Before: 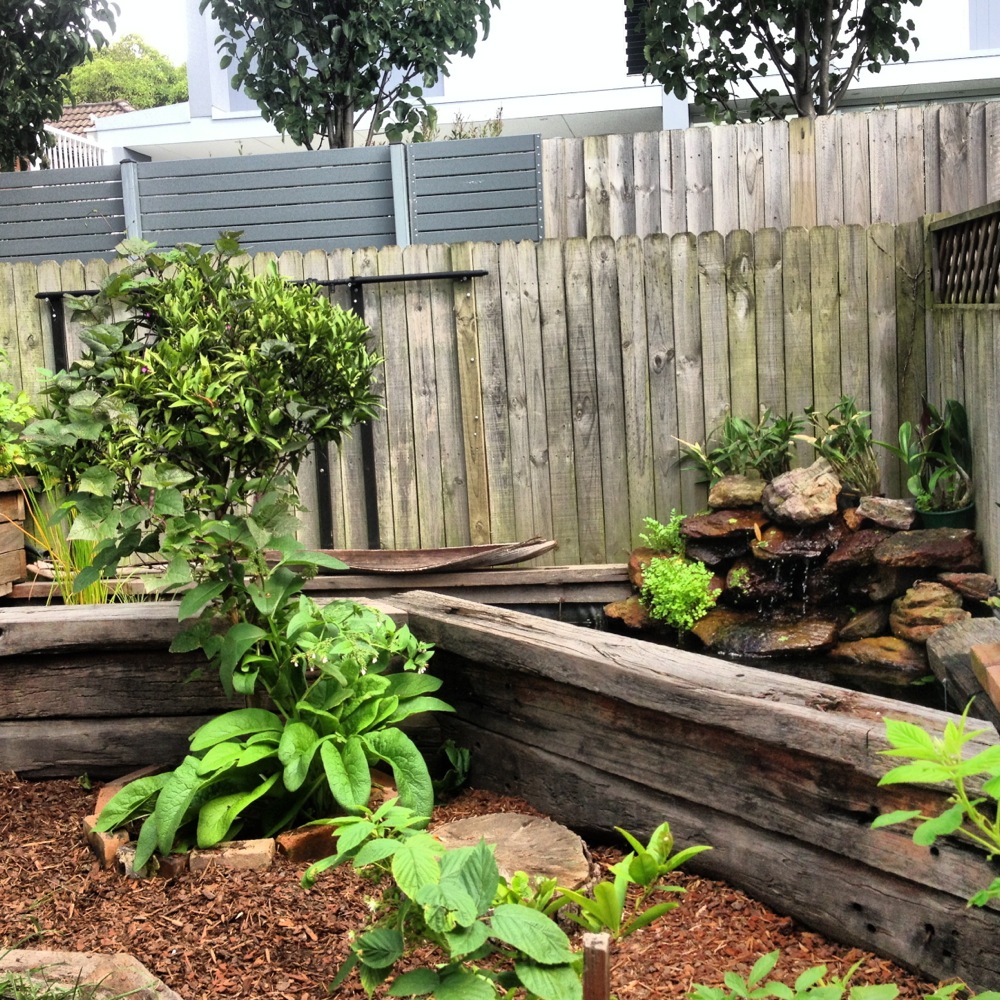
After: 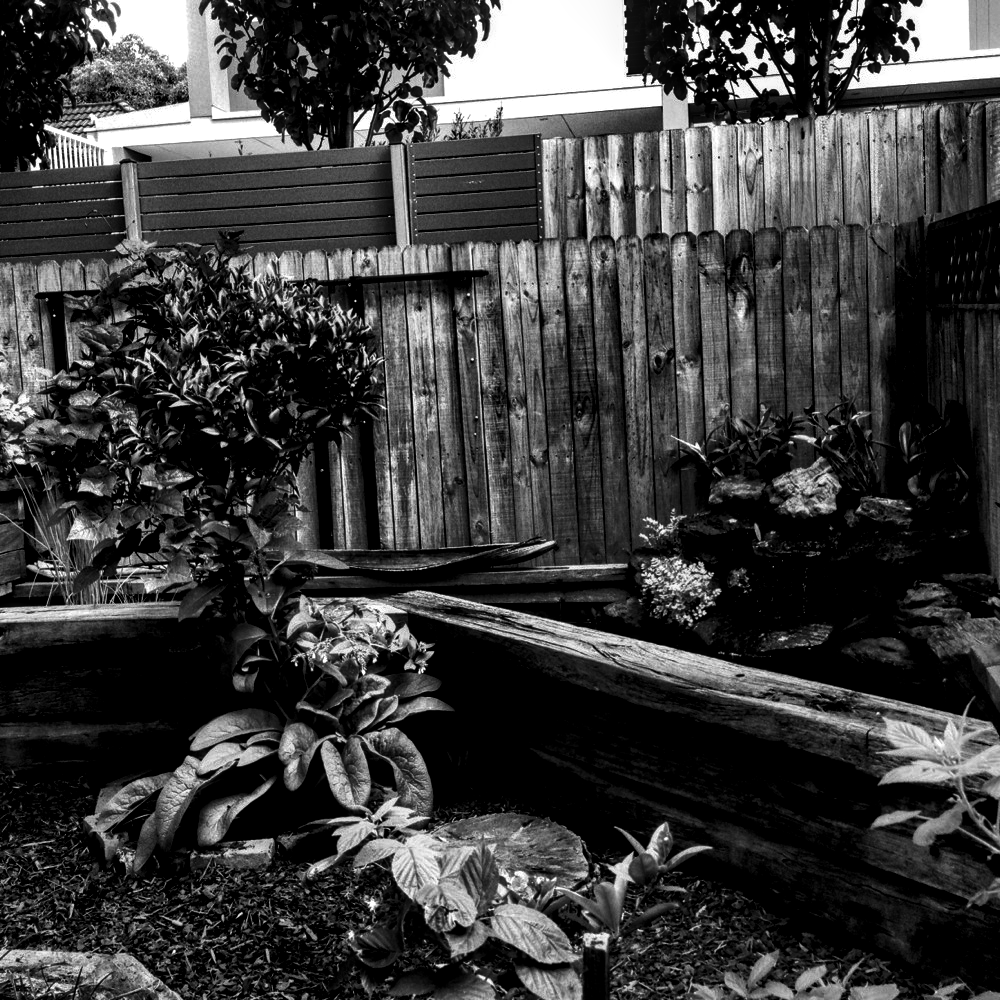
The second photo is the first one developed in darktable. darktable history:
color balance rgb: perceptual saturation grading › global saturation 10%, global vibrance 20%
contrast brightness saturation: contrast 0.02, brightness -1, saturation -1
local contrast: highlights 60%, shadows 60%, detail 160%
